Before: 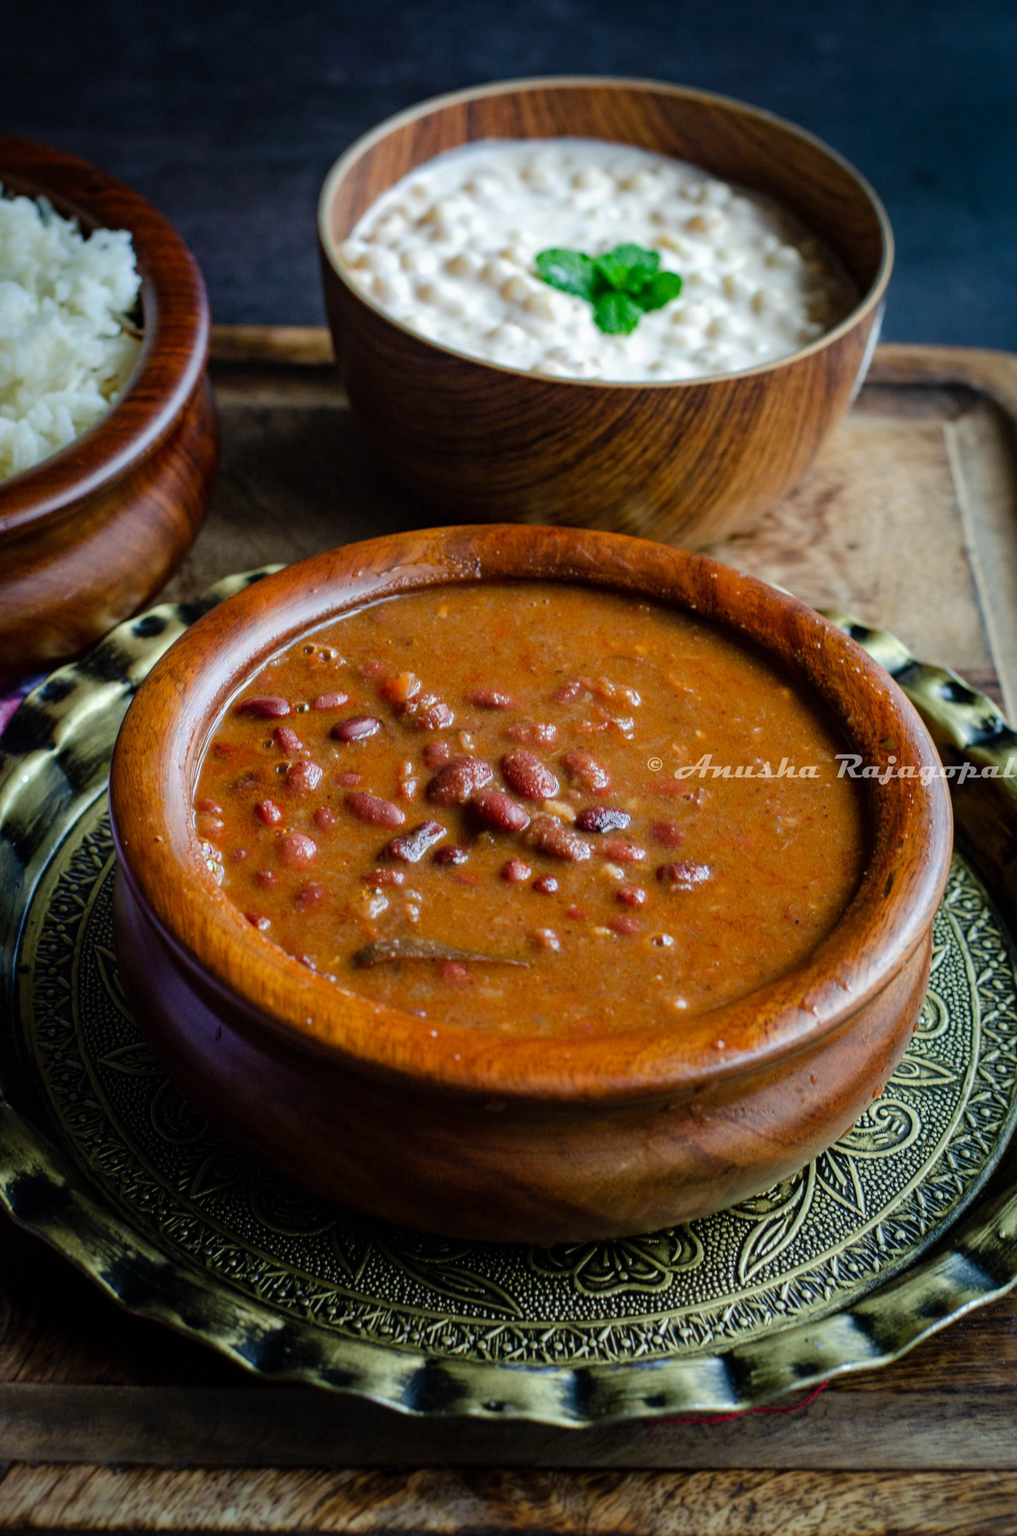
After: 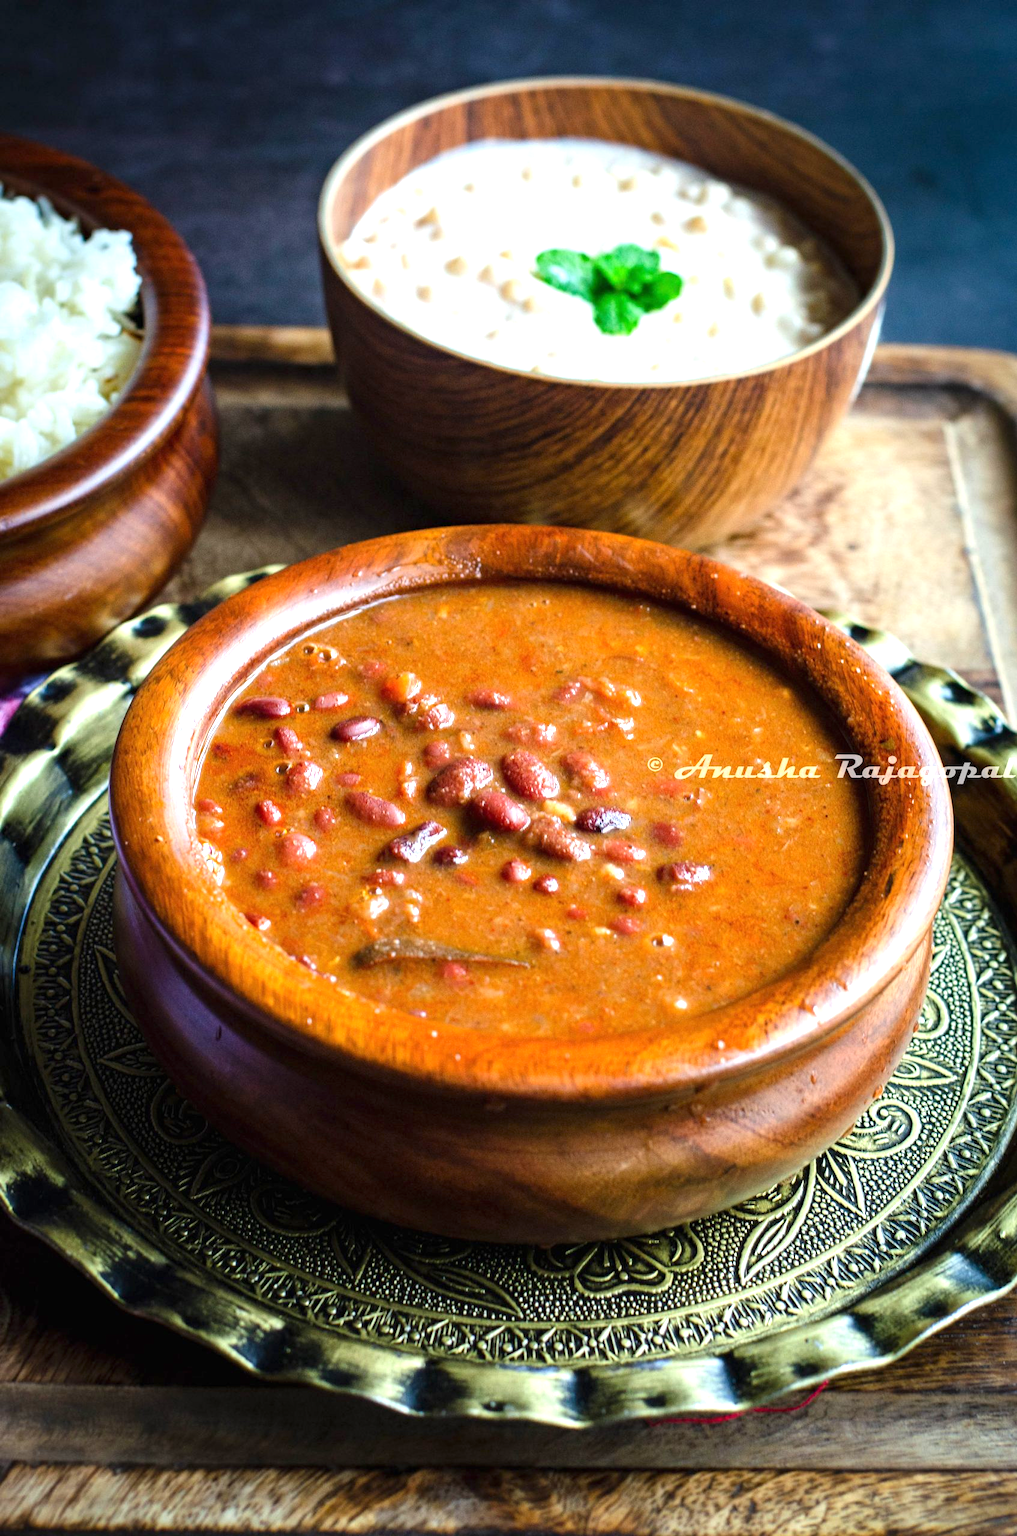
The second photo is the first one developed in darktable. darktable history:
exposure: black level correction 0, exposure 1.199 EV, compensate highlight preservation false
tone curve: curves: ch0 [(0, 0) (0.003, 0.003) (0.011, 0.011) (0.025, 0.025) (0.044, 0.044) (0.069, 0.069) (0.1, 0.099) (0.136, 0.135) (0.177, 0.176) (0.224, 0.223) (0.277, 0.275) (0.335, 0.333) (0.399, 0.396) (0.468, 0.465) (0.543, 0.546) (0.623, 0.625) (0.709, 0.711) (0.801, 0.802) (0.898, 0.898) (1, 1)], color space Lab, independent channels, preserve colors none
